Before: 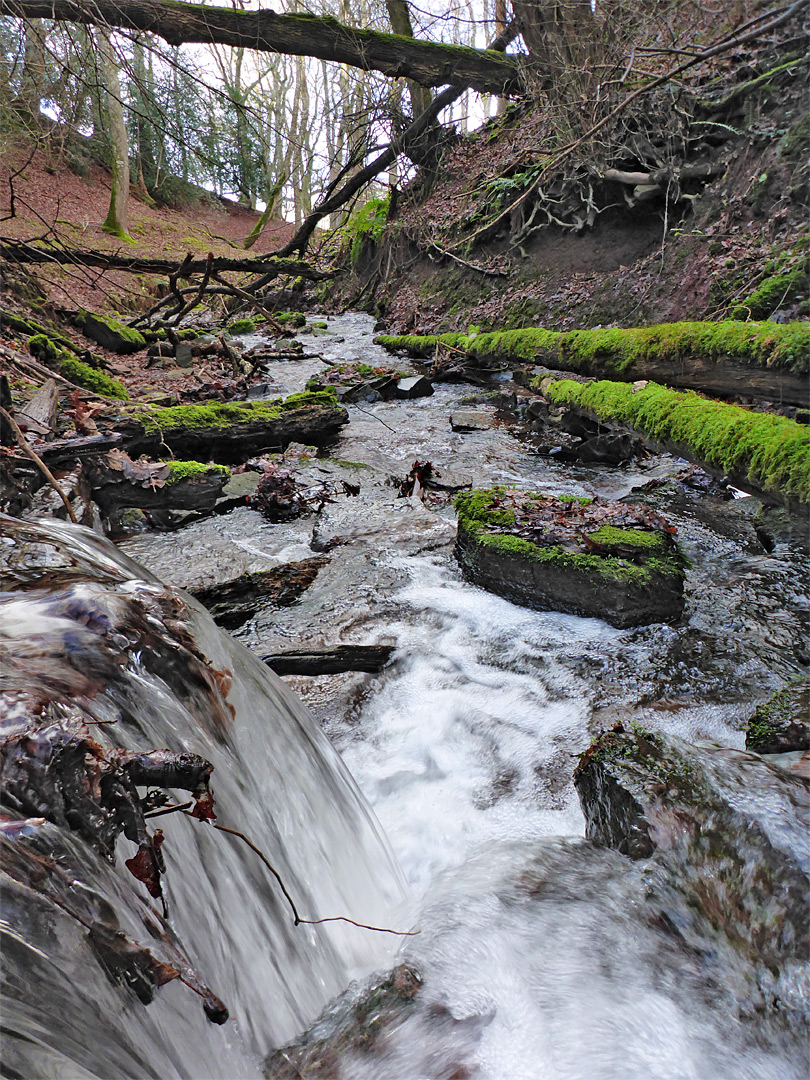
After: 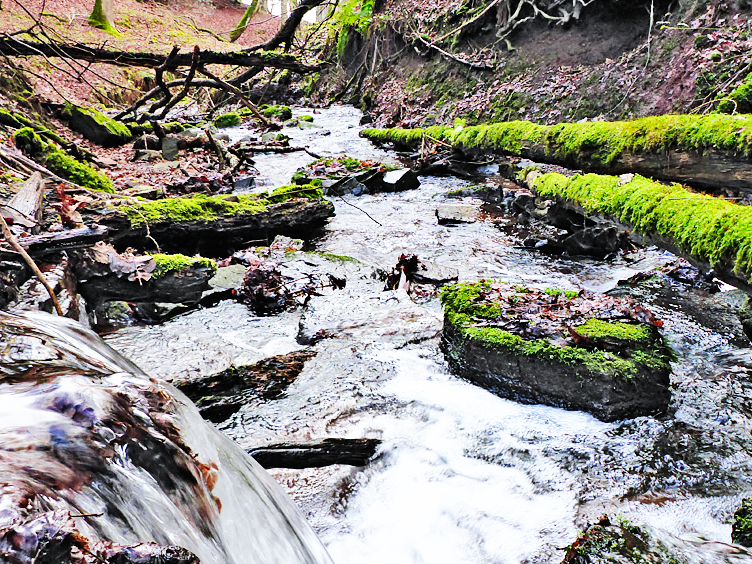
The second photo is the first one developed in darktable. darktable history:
crop: left 1.744%, top 19.225%, right 5.069%, bottom 28.357%
base curve: curves: ch0 [(0, 0) (0.007, 0.004) (0.027, 0.03) (0.046, 0.07) (0.207, 0.54) (0.442, 0.872) (0.673, 0.972) (1, 1)], preserve colors none
white balance: red 0.98, blue 1.034
